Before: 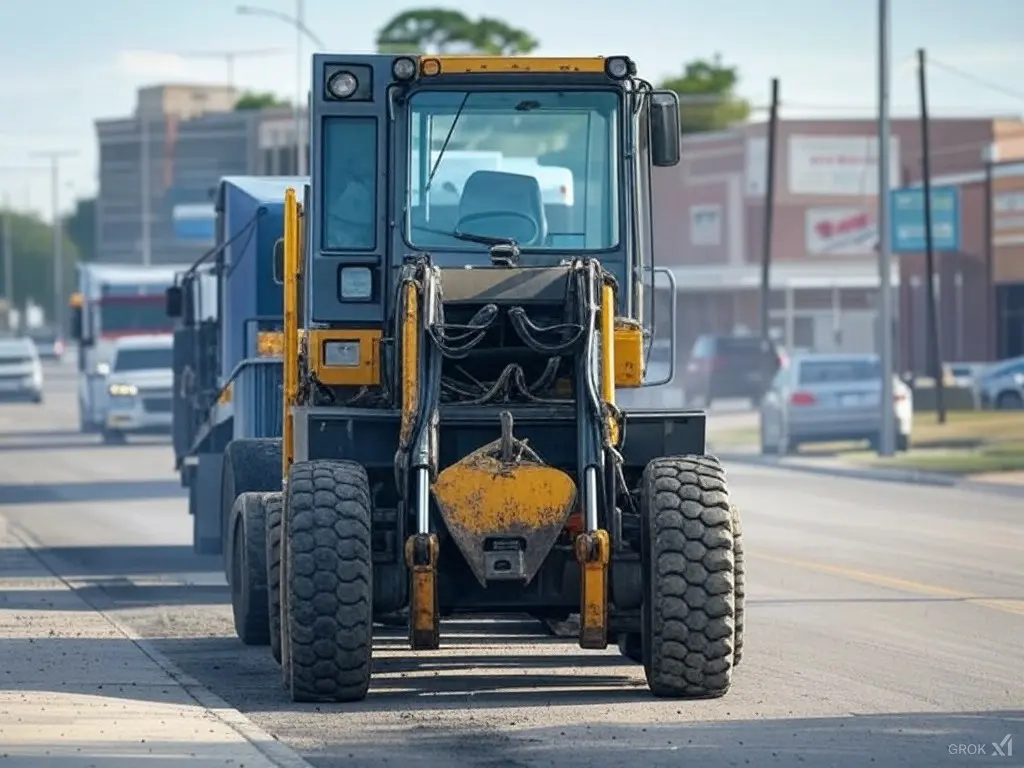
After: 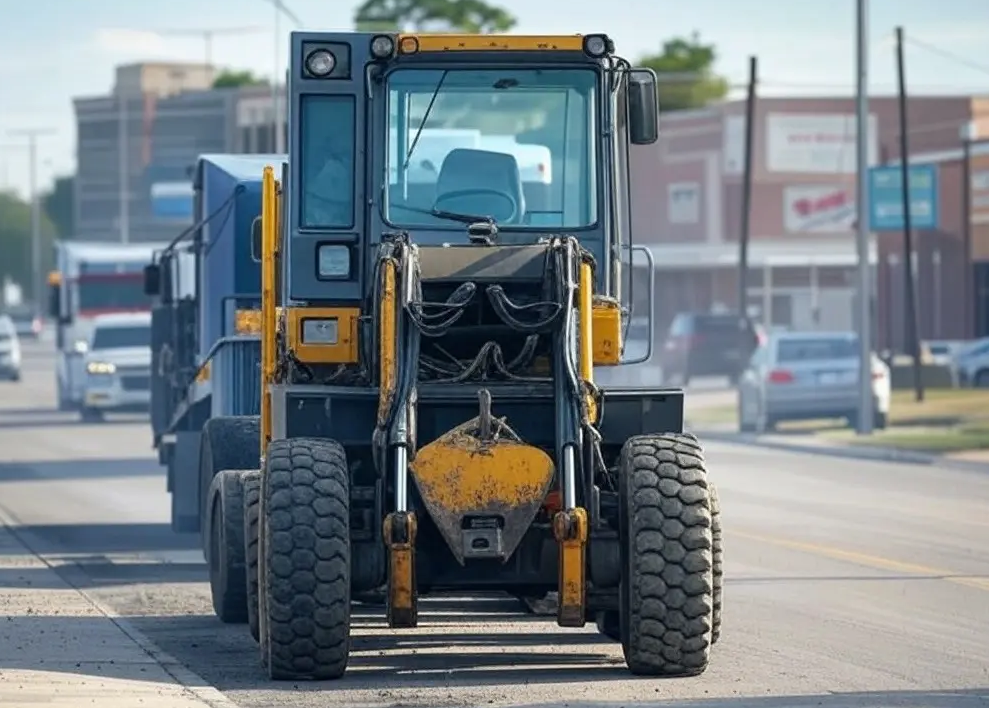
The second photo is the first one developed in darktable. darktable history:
crop: left 2.235%, top 2.88%, right 1.151%, bottom 4.829%
